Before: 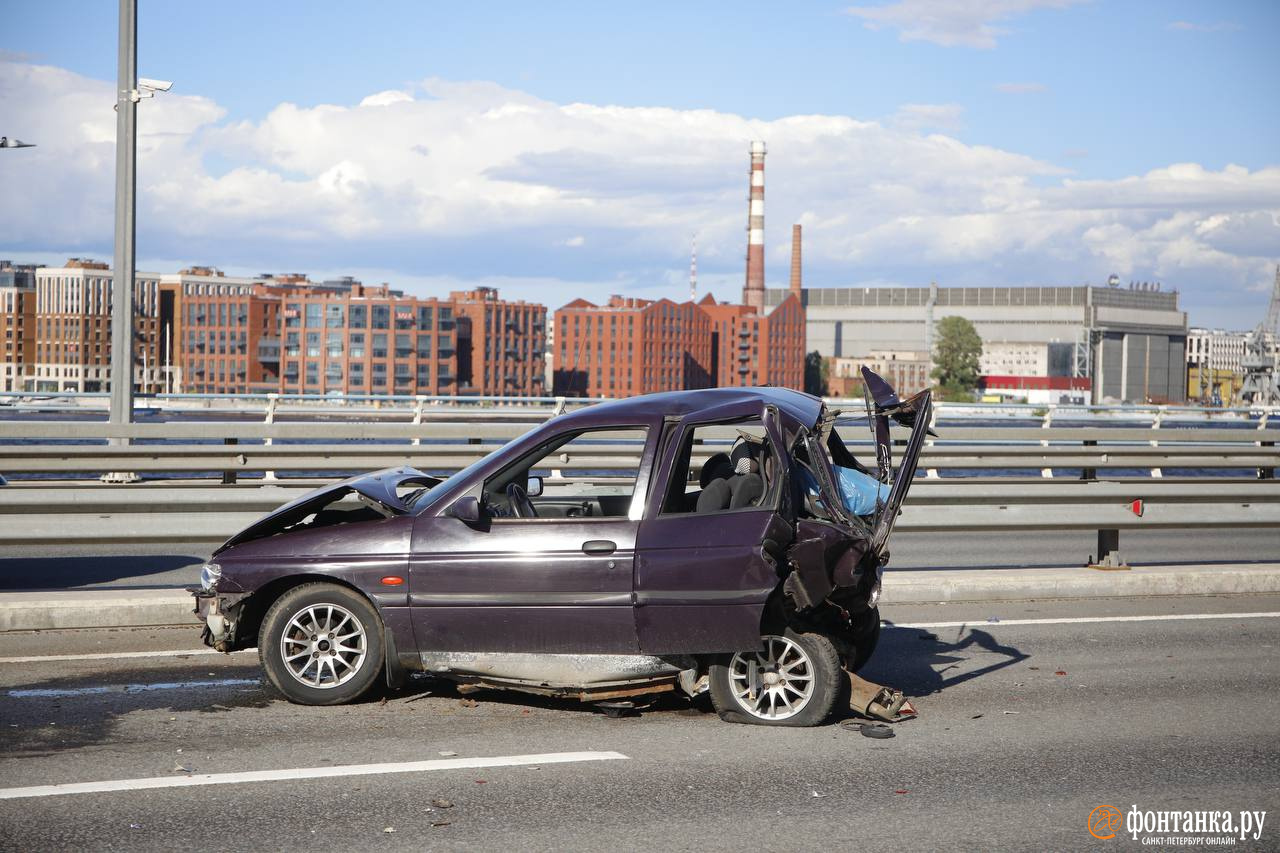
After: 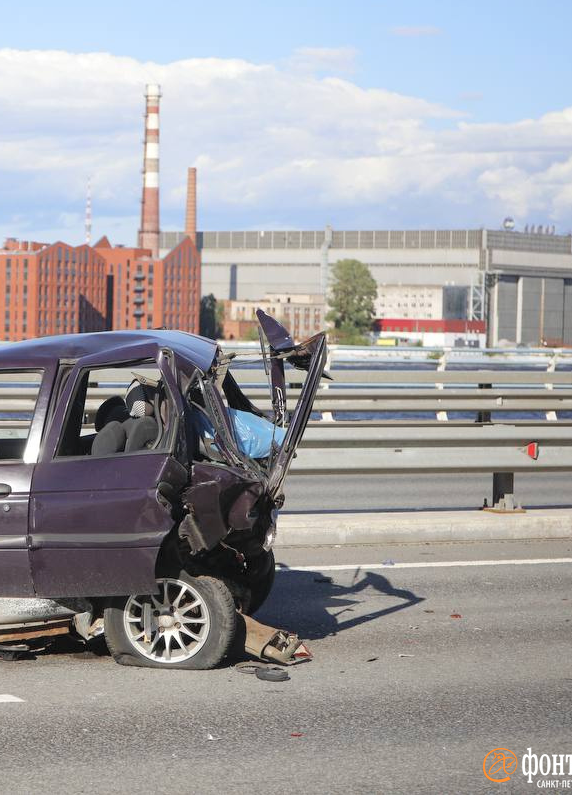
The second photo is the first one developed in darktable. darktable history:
crop: left 47.281%, top 6.7%, right 7.955%
contrast brightness saturation: brightness 0.134
